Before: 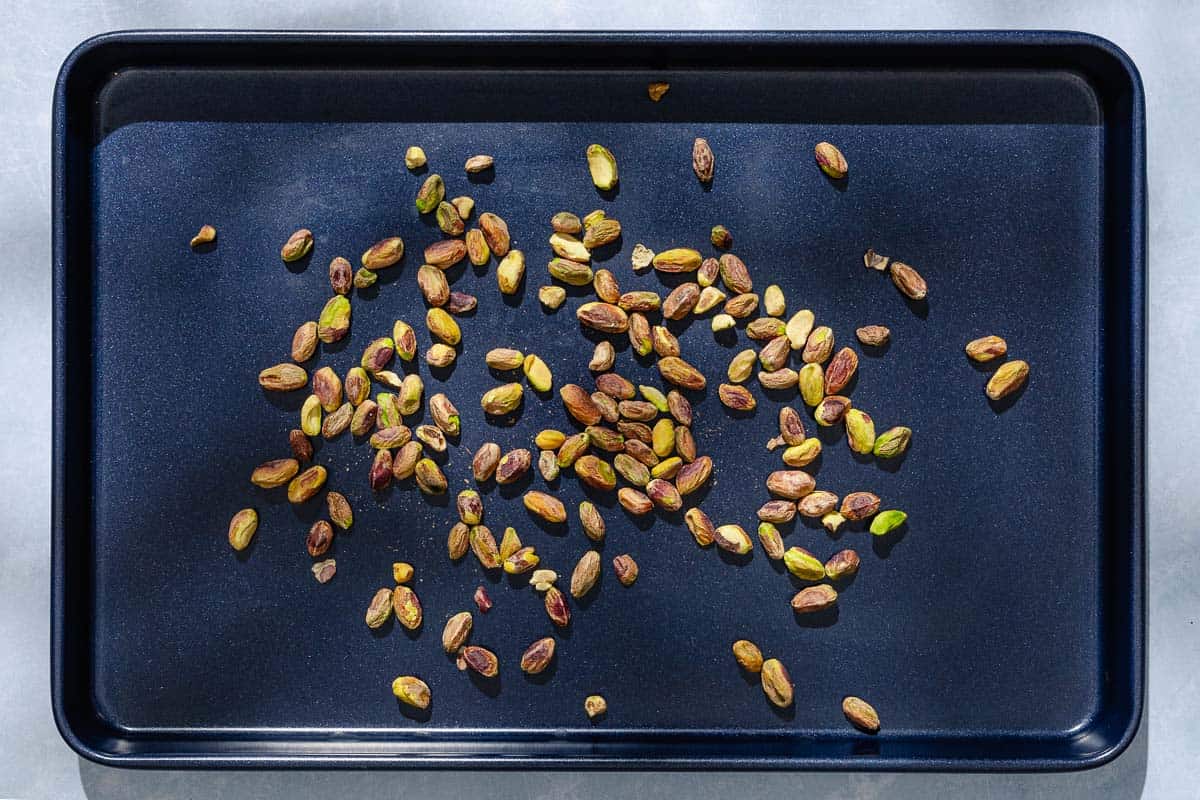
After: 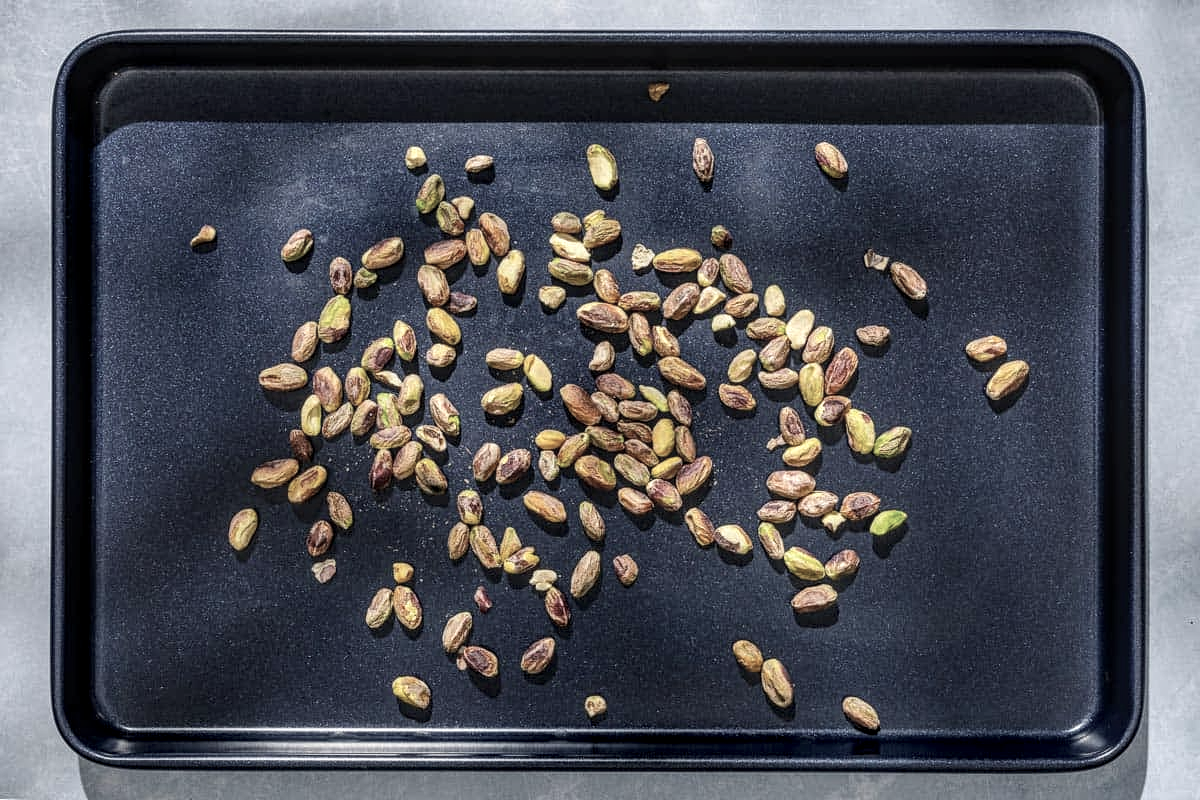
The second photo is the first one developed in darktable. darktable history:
contrast equalizer: octaves 7, y [[0.5, 0.5, 0.468, 0.5, 0.5, 0.5], [0.5 ×6], [0.5 ×6], [0 ×6], [0 ×6]], mix 0.15
shadows and highlights: radius 106.81, shadows 40.34, highlights -71.67, low approximation 0.01, soften with gaussian
contrast brightness saturation: contrast -0.055, saturation -0.395
exposure: compensate exposure bias true, compensate highlight preservation false
local contrast: detail 150%
